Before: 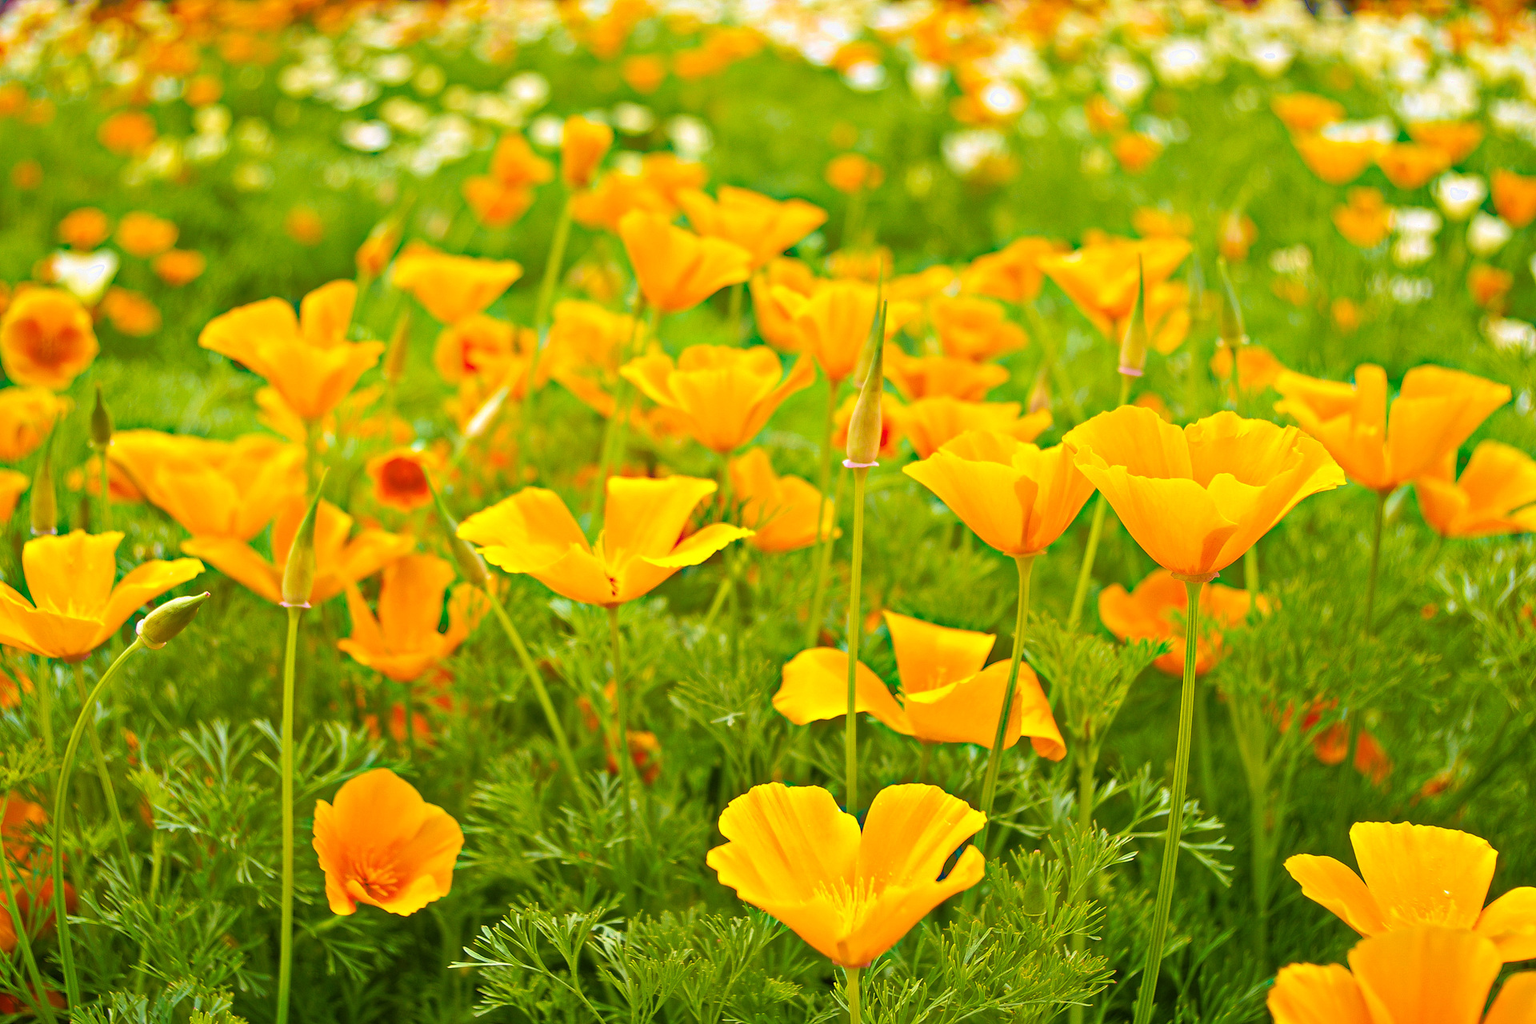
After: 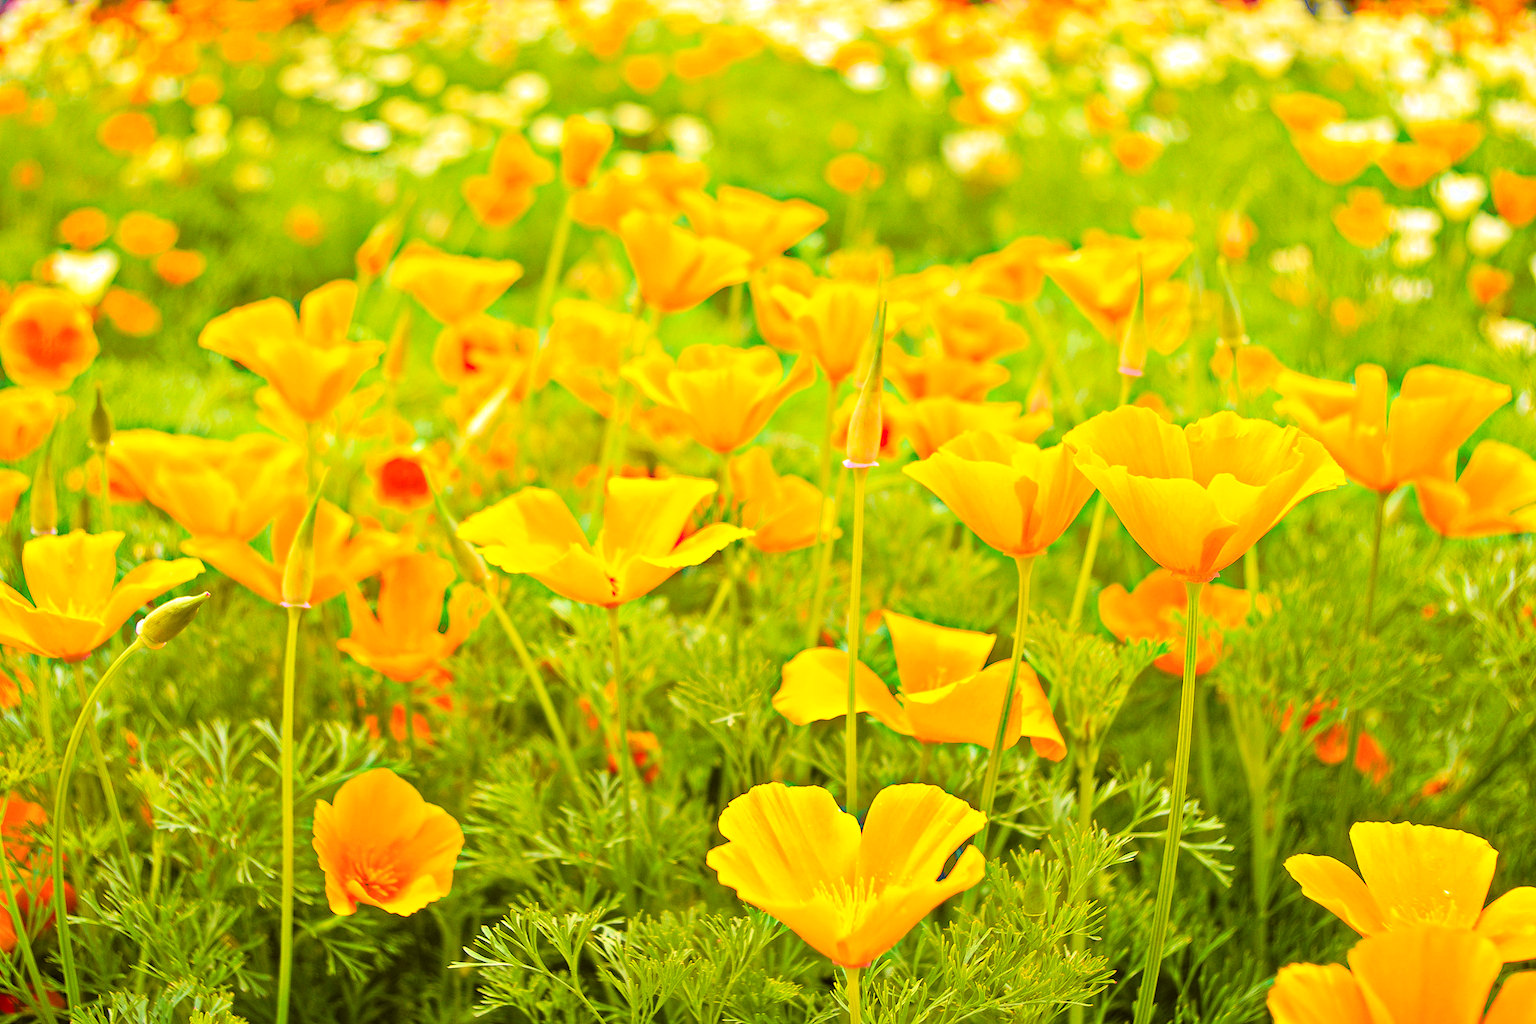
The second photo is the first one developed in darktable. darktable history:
tone curve: curves: ch0 [(0, 0.017) (0.239, 0.277) (0.508, 0.593) (0.826, 0.855) (1, 0.945)]; ch1 [(0, 0) (0.401, 0.42) (0.442, 0.47) (0.492, 0.498) (0.511, 0.504) (0.555, 0.586) (0.681, 0.739) (1, 1)]; ch2 [(0, 0) (0.411, 0.433) (0.5, 0.504) (0.545, 0.574) (1, 1)], color space Lab, independent channels, preserve colors none
local contrast: highlights 104%, shadows 101%, detail 119%, midtone range 0.2
tone equalizer: -8 EV -0.411 EV, -7 EV -0.359 EV, -6 EV -0.337 EV, -5 EV -0.219 EV, -3 EV 0.243 EV, -2 EV 0.353 EV, -1 EV 0.411 EV, +0 EV 0.406 EV, mask exposure compensation -0.494 EV
